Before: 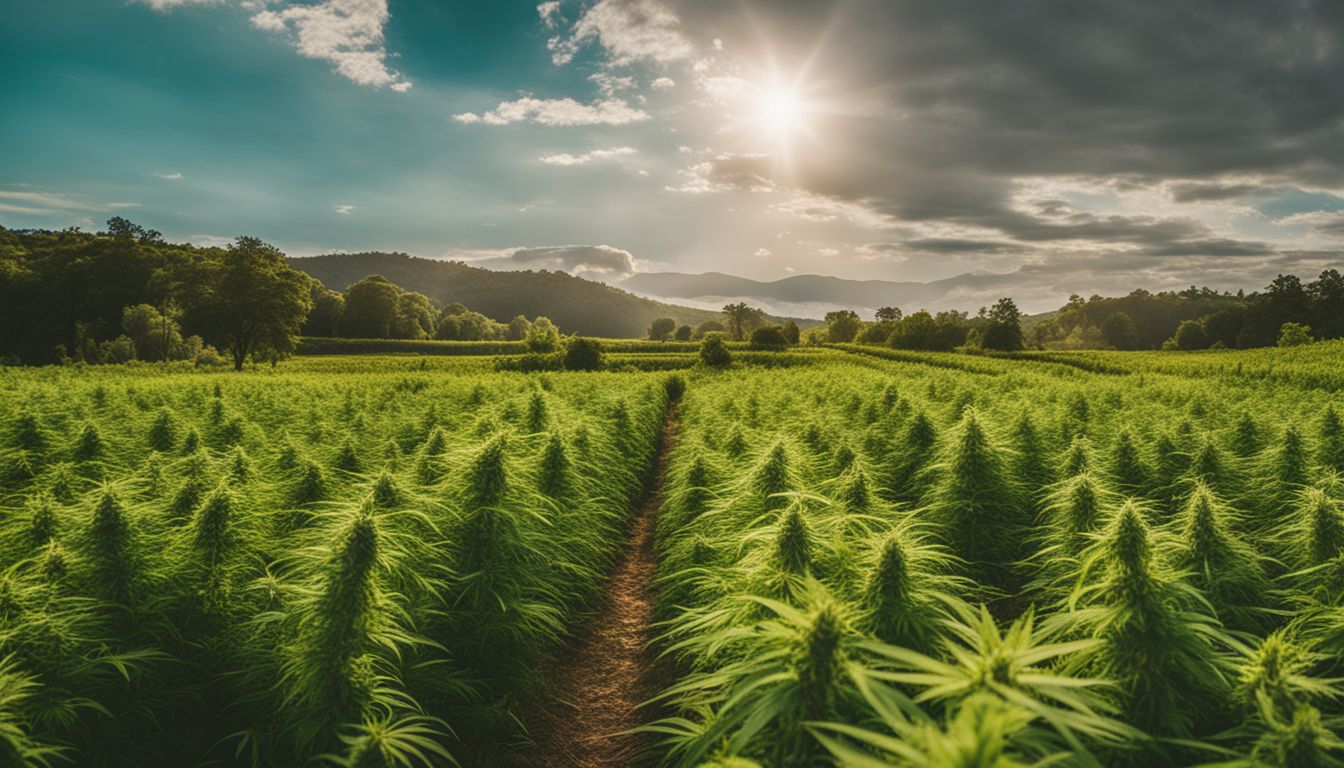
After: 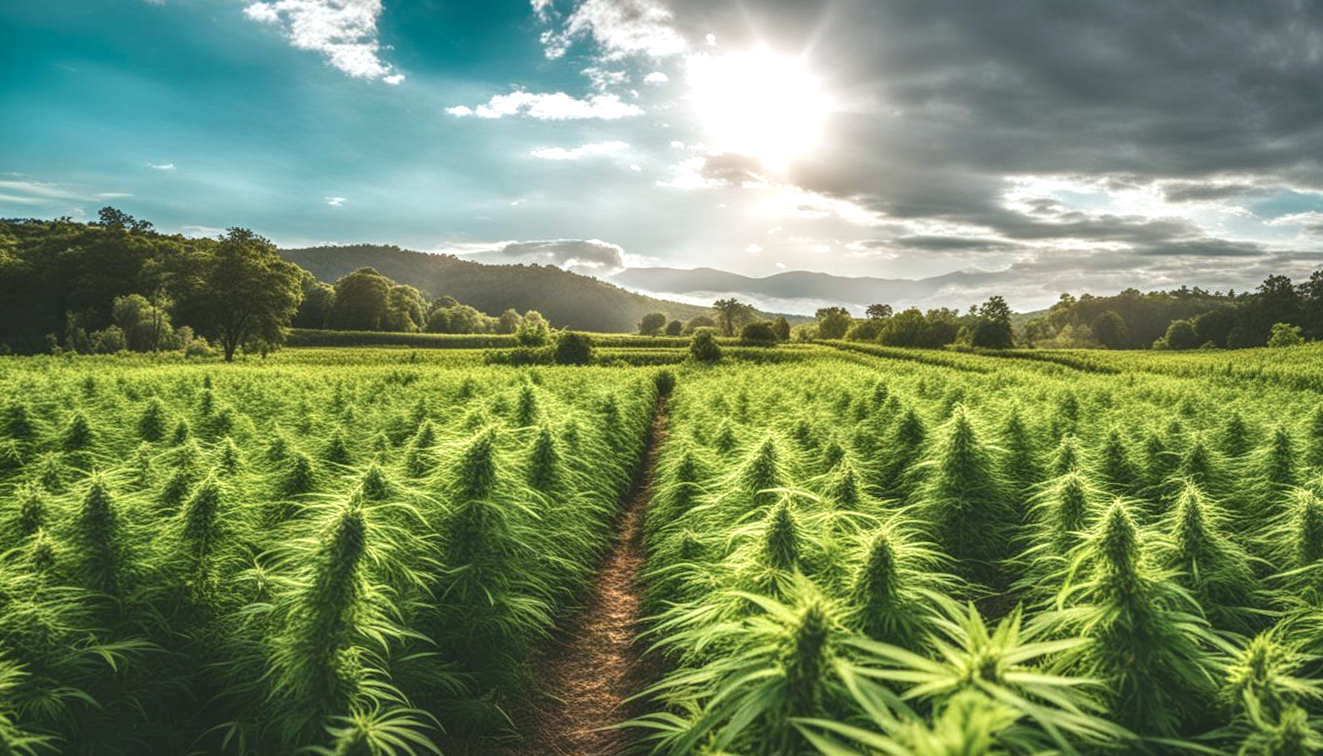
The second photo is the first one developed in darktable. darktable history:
color correction: highlights a* -4.19, highlights b* -11.04
exposure: black level correction 0, exposure 0.697 EV, compensate highlight preservation false
crop and rotate: angle -0.515°
local contrast: on, module defaults
